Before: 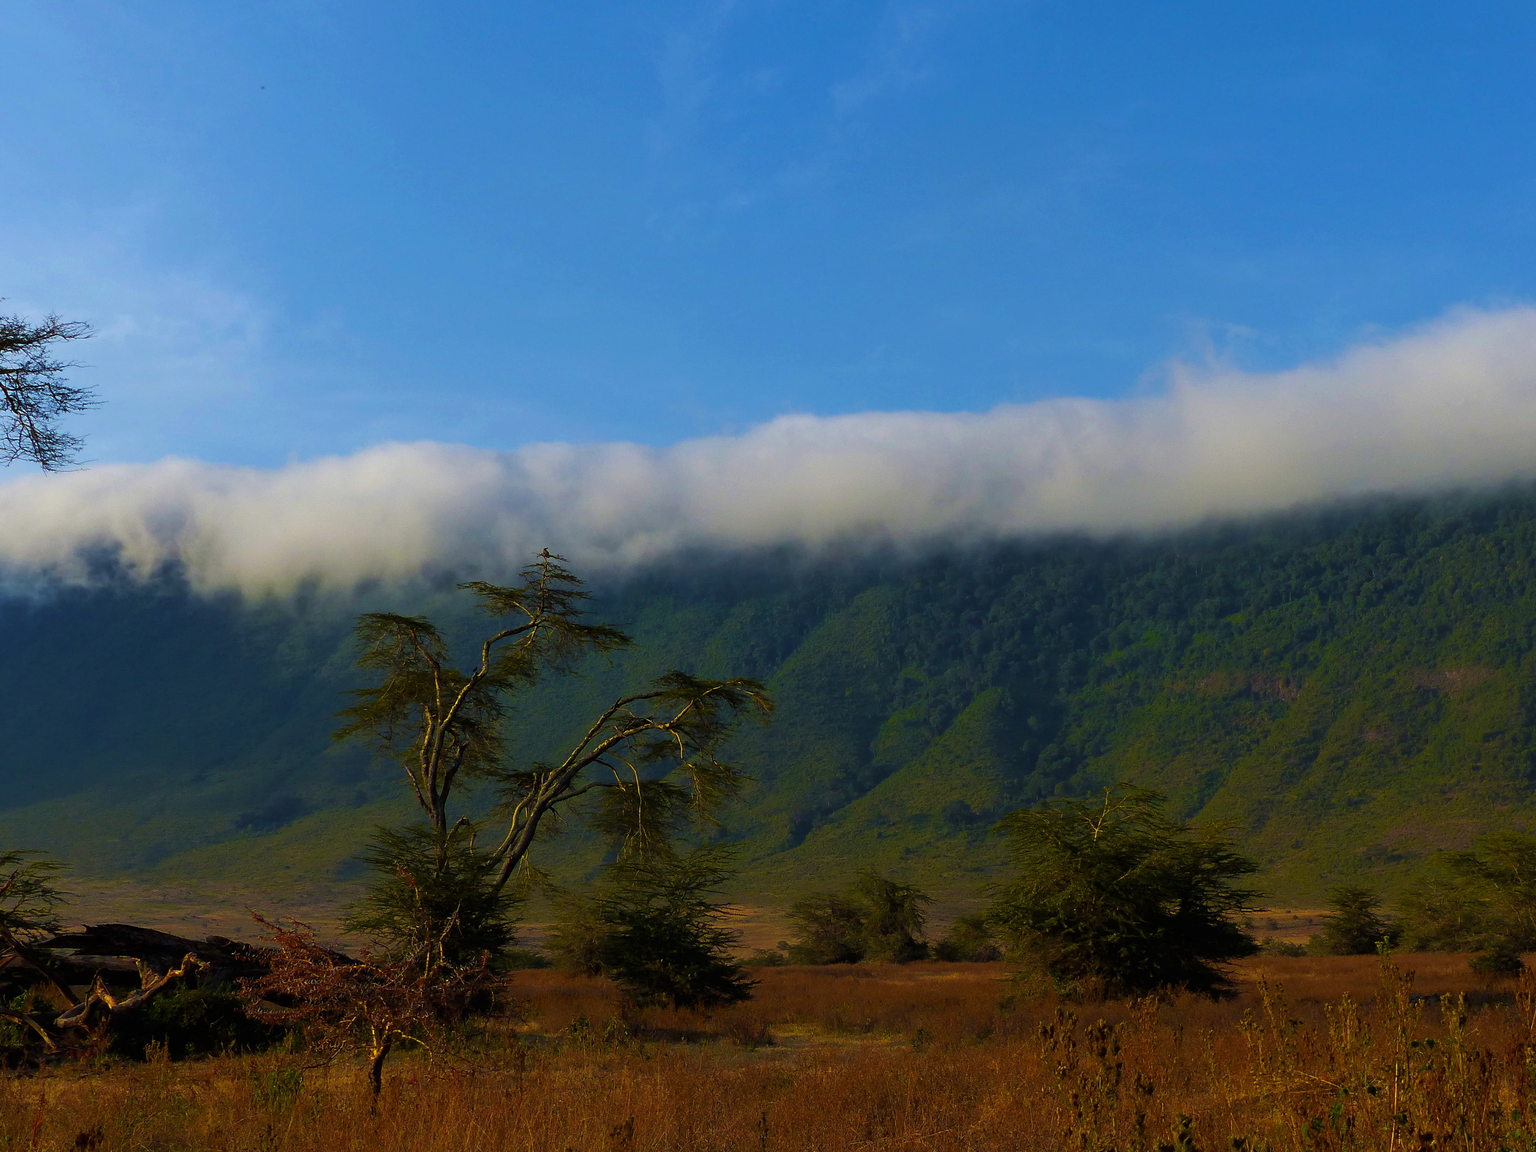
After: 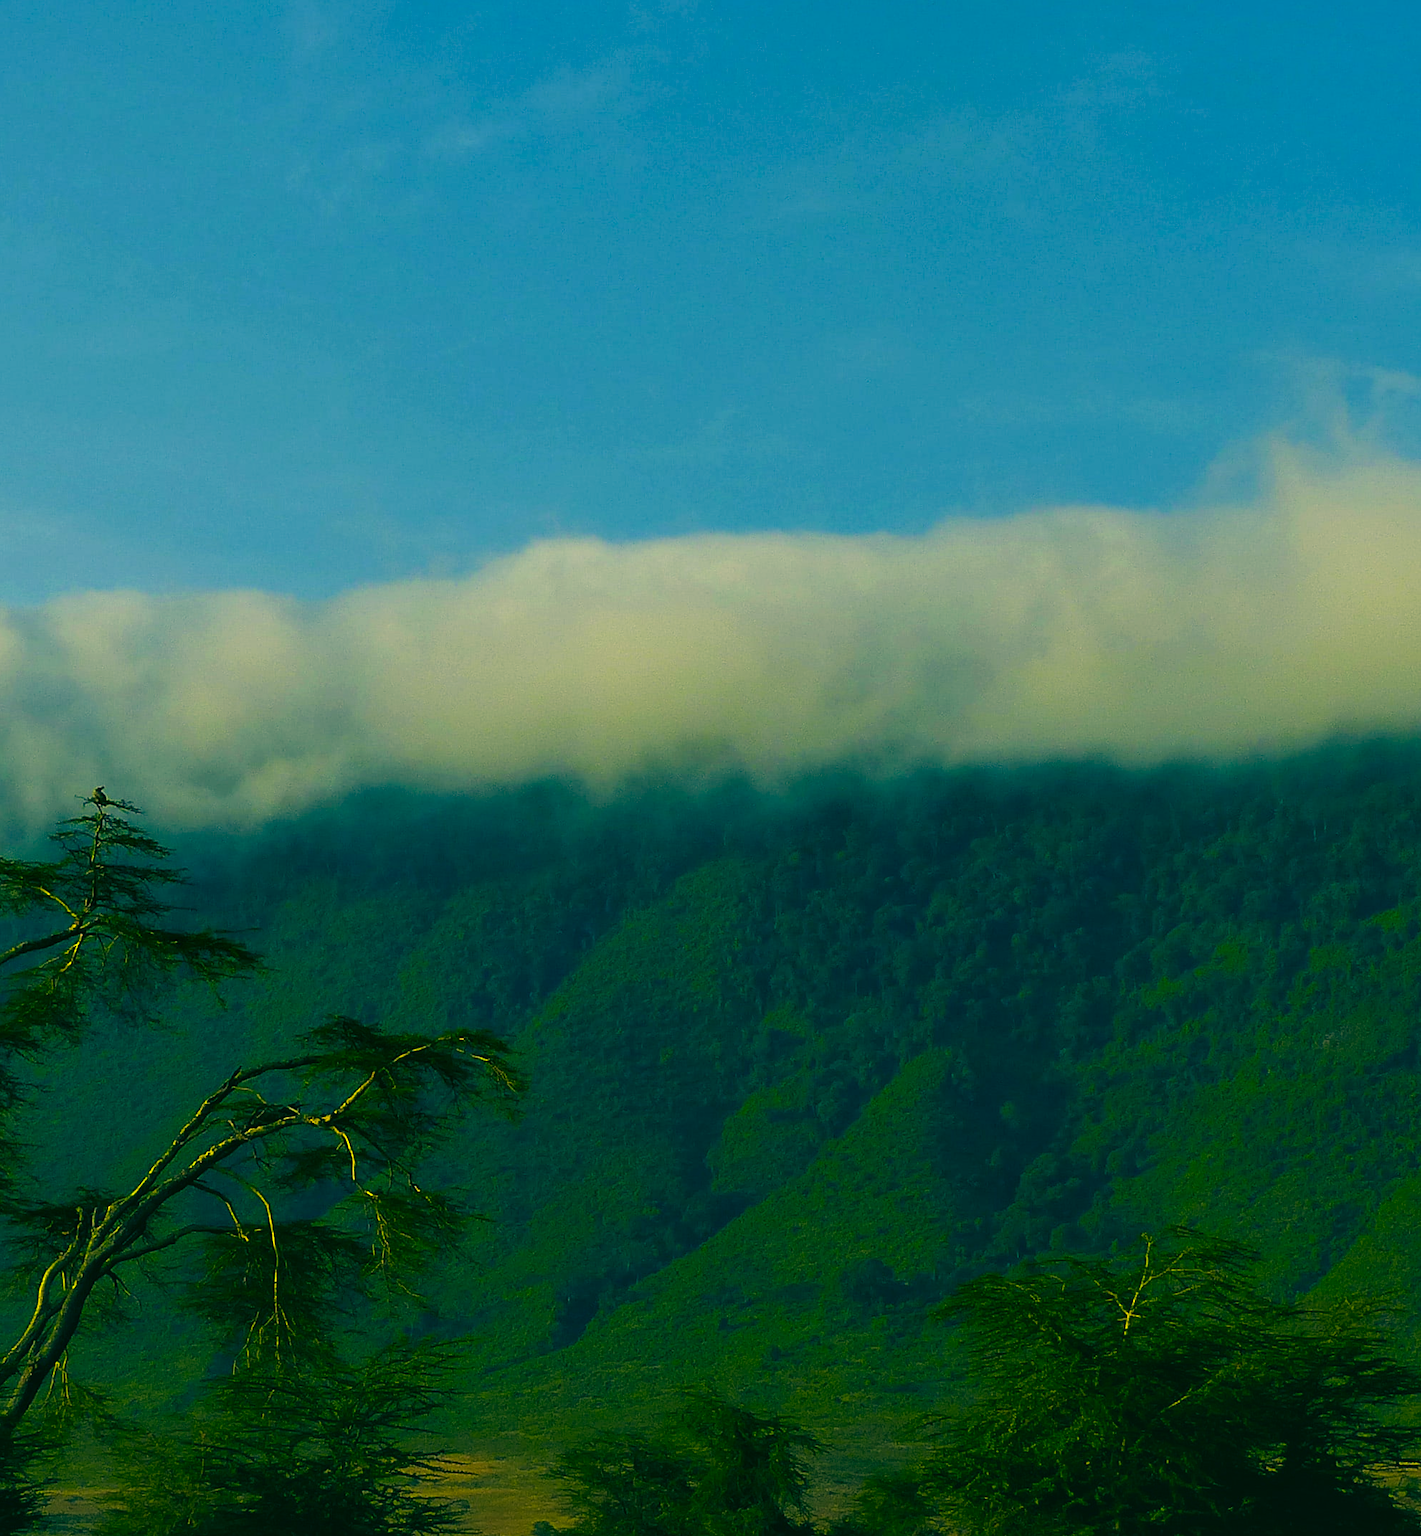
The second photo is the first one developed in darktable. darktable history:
crop: left 32.075%, top 10.976%, right 18.355%, bottom 17.596%
contrast equalizer: octaves 7, y [[0.6 ×6], [0.55 ×6], [0 ×6], [0 ×6], [0 ×6]], mix 0.29
color correction: highlights a* 1.83, highlights b* 34.02, shadows a* -36.68, shadows b* -5.48
